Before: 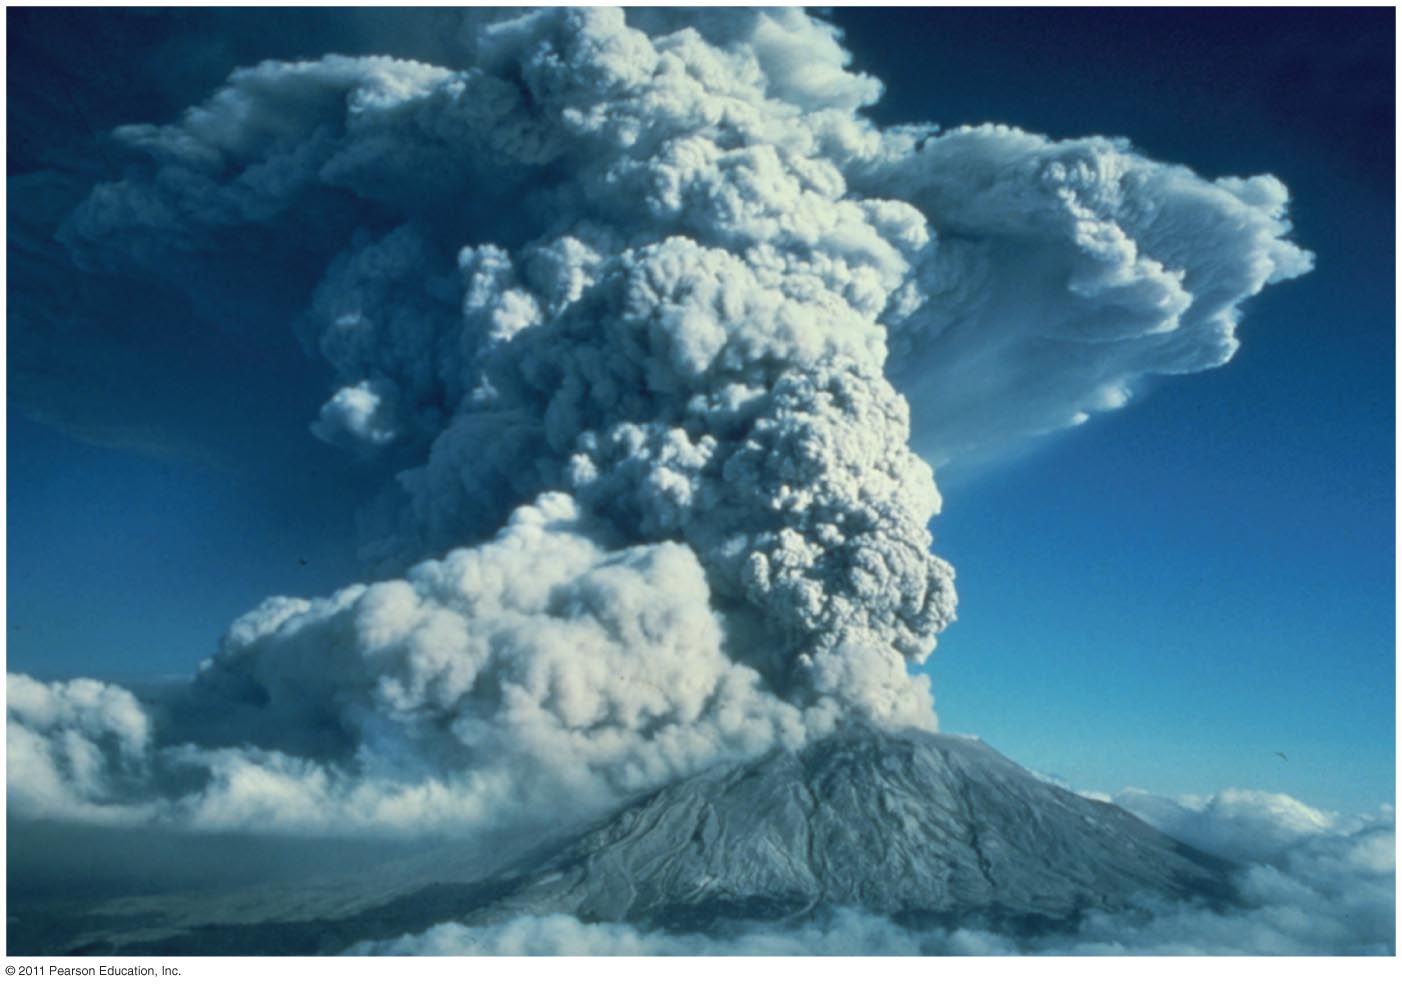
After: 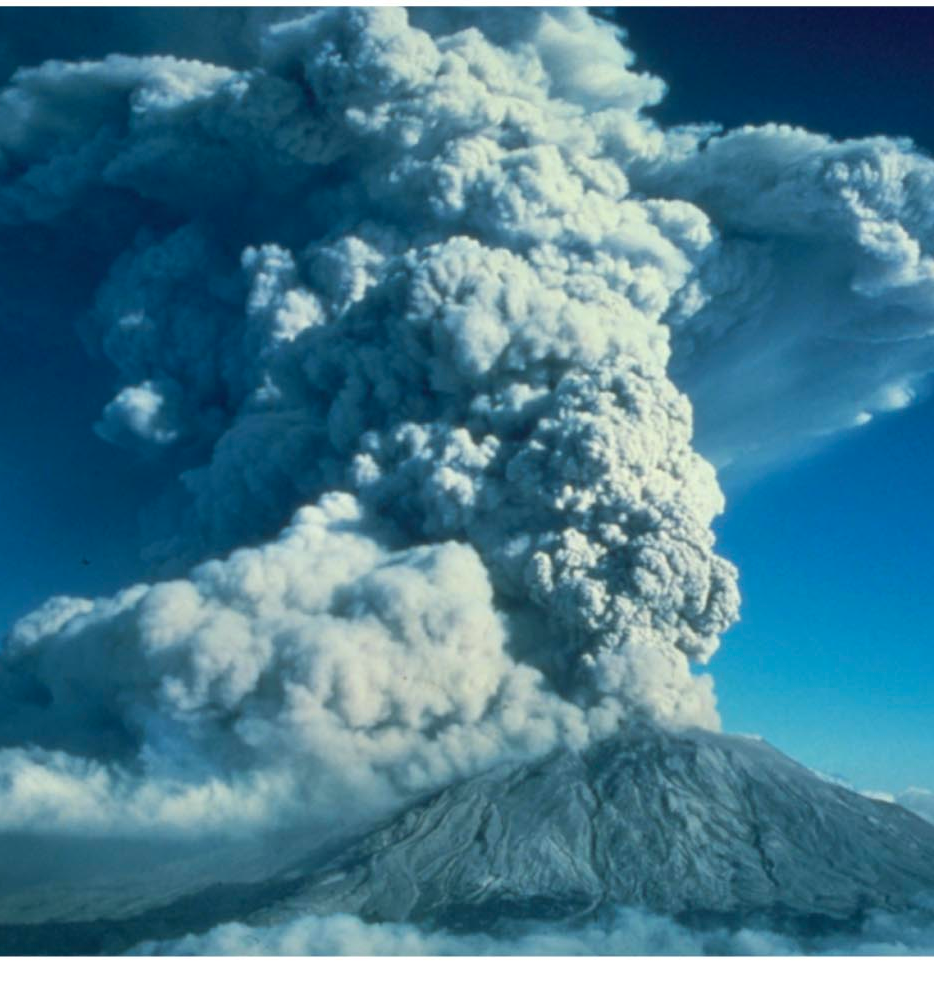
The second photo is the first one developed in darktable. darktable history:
crop and rotate: left 15.546%, right 17.787%
color balance: output saturation 120%
